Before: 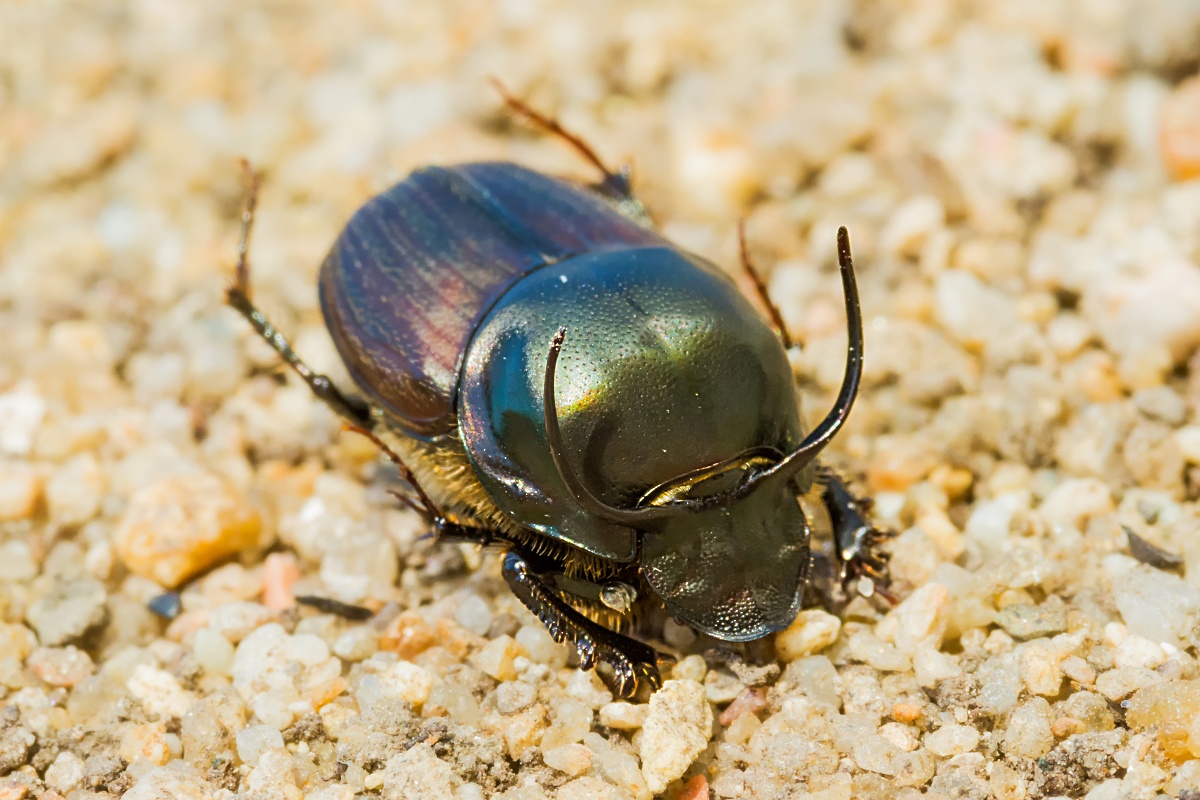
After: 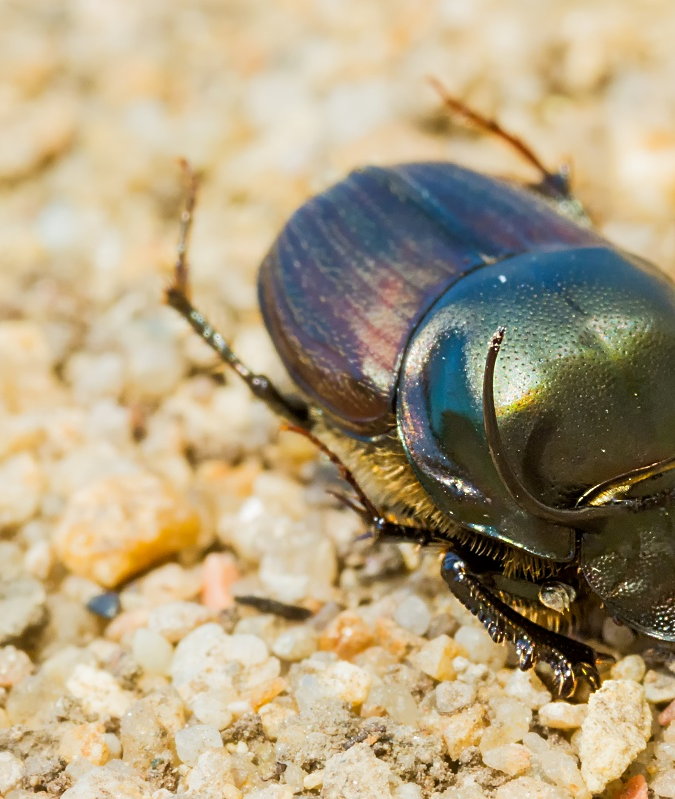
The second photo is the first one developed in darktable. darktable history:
crop: left 5.114%, right 38.589%
exposure: black level correction 0.001, compensate highlight preservation false
